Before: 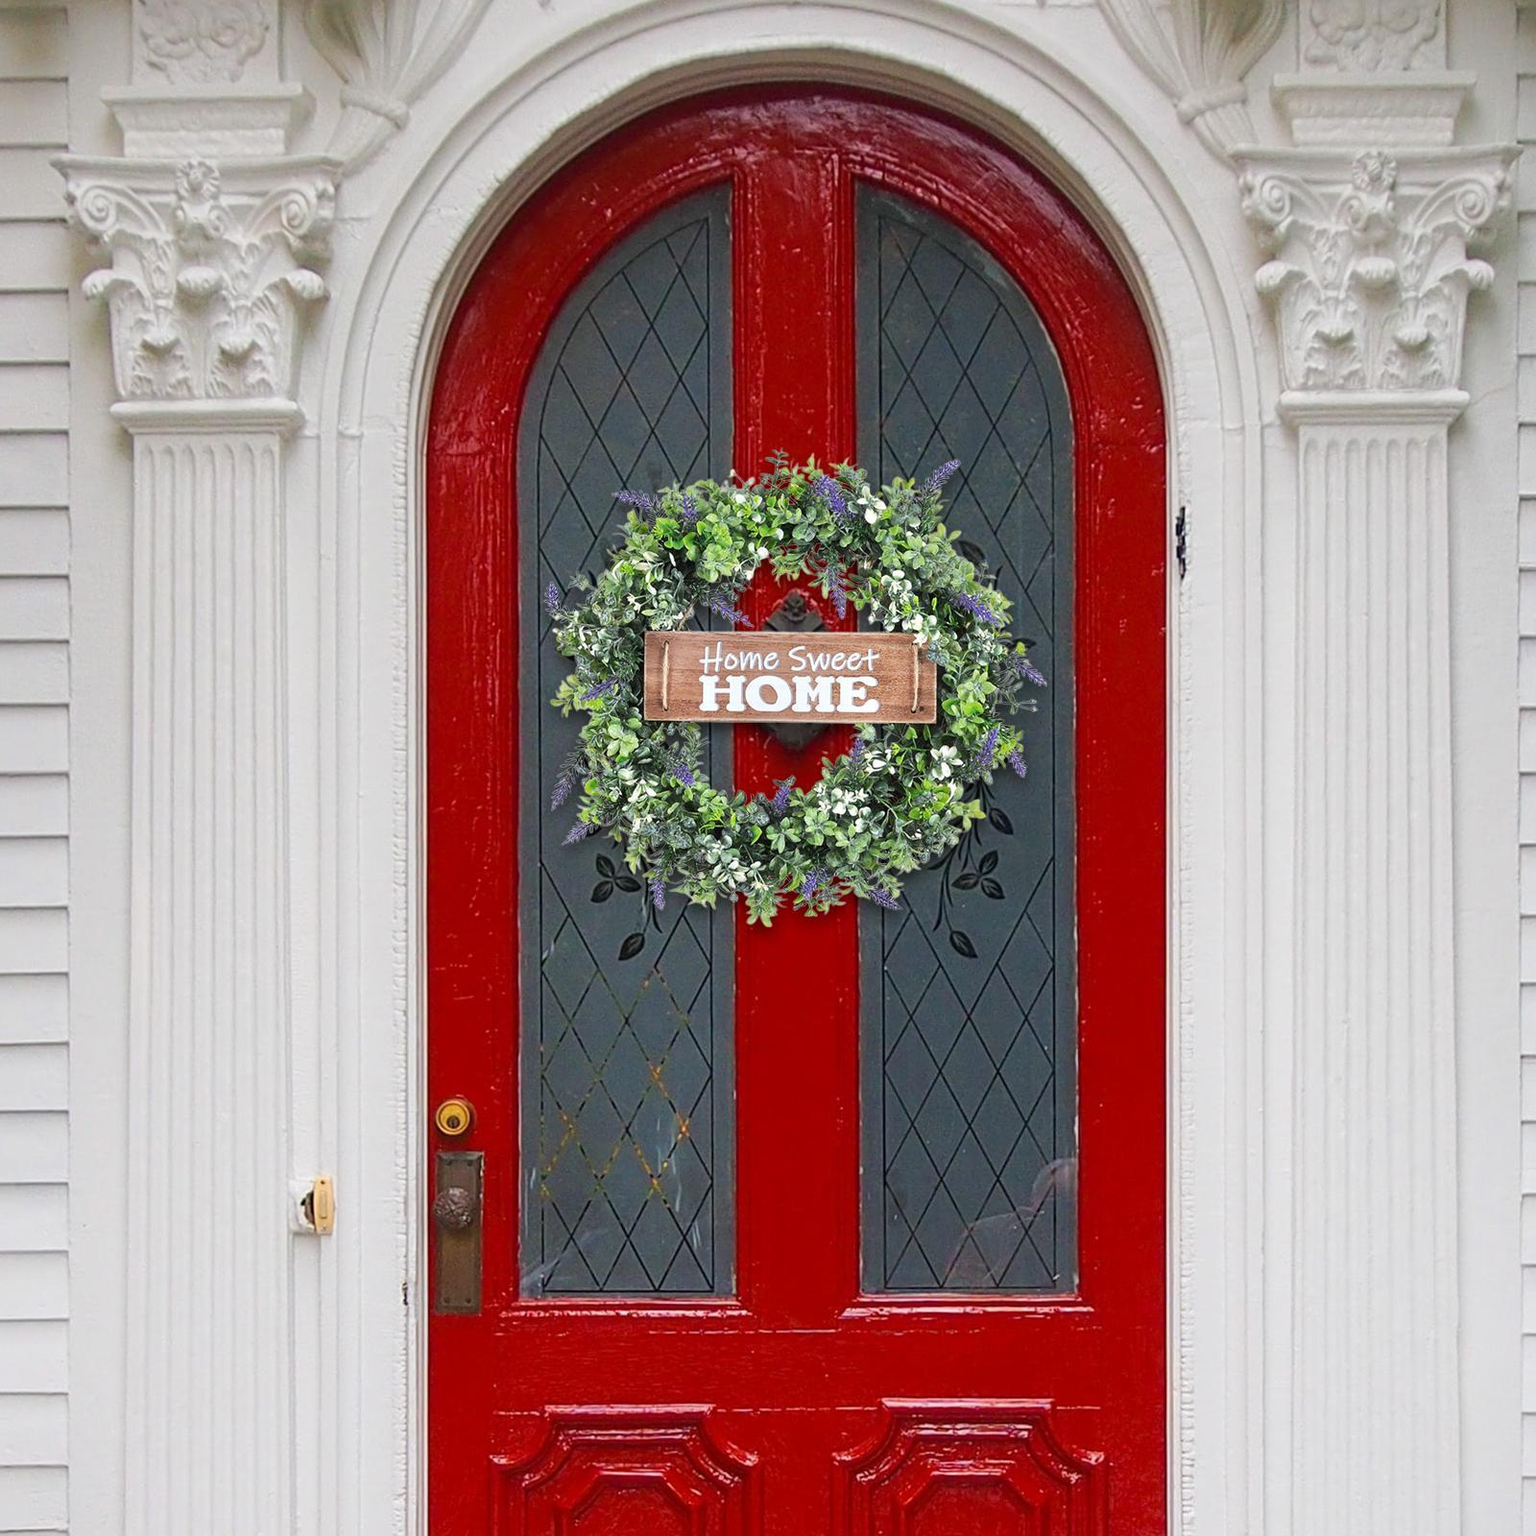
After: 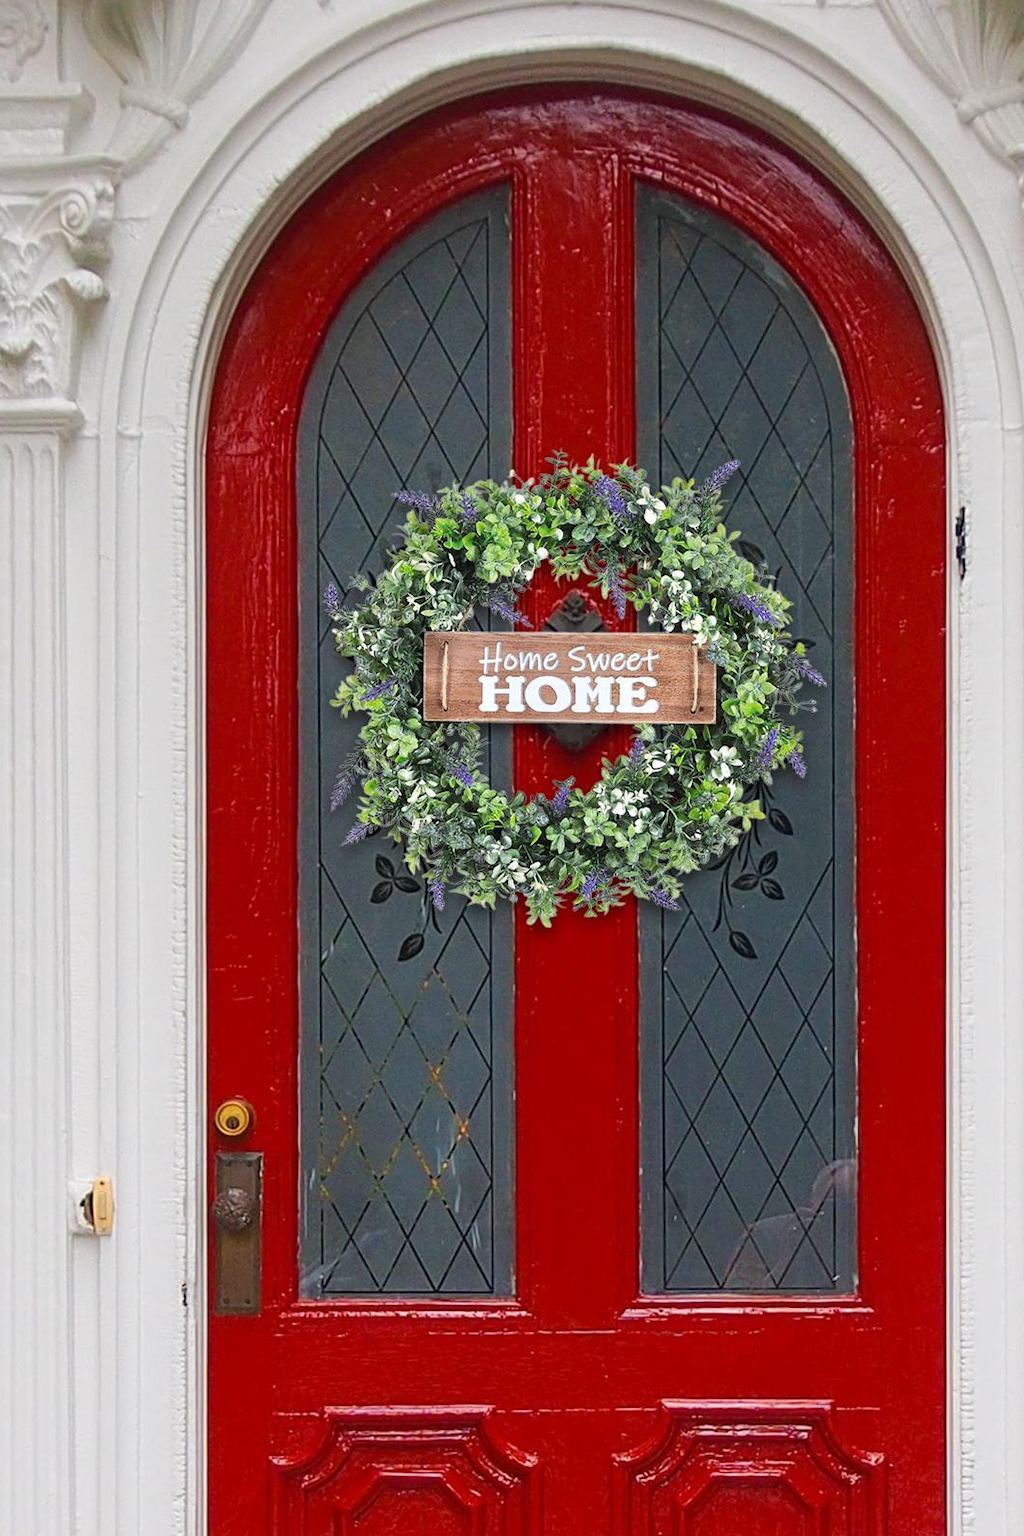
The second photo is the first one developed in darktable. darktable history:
crop and rotate: left 14.422%, right 18.858%
